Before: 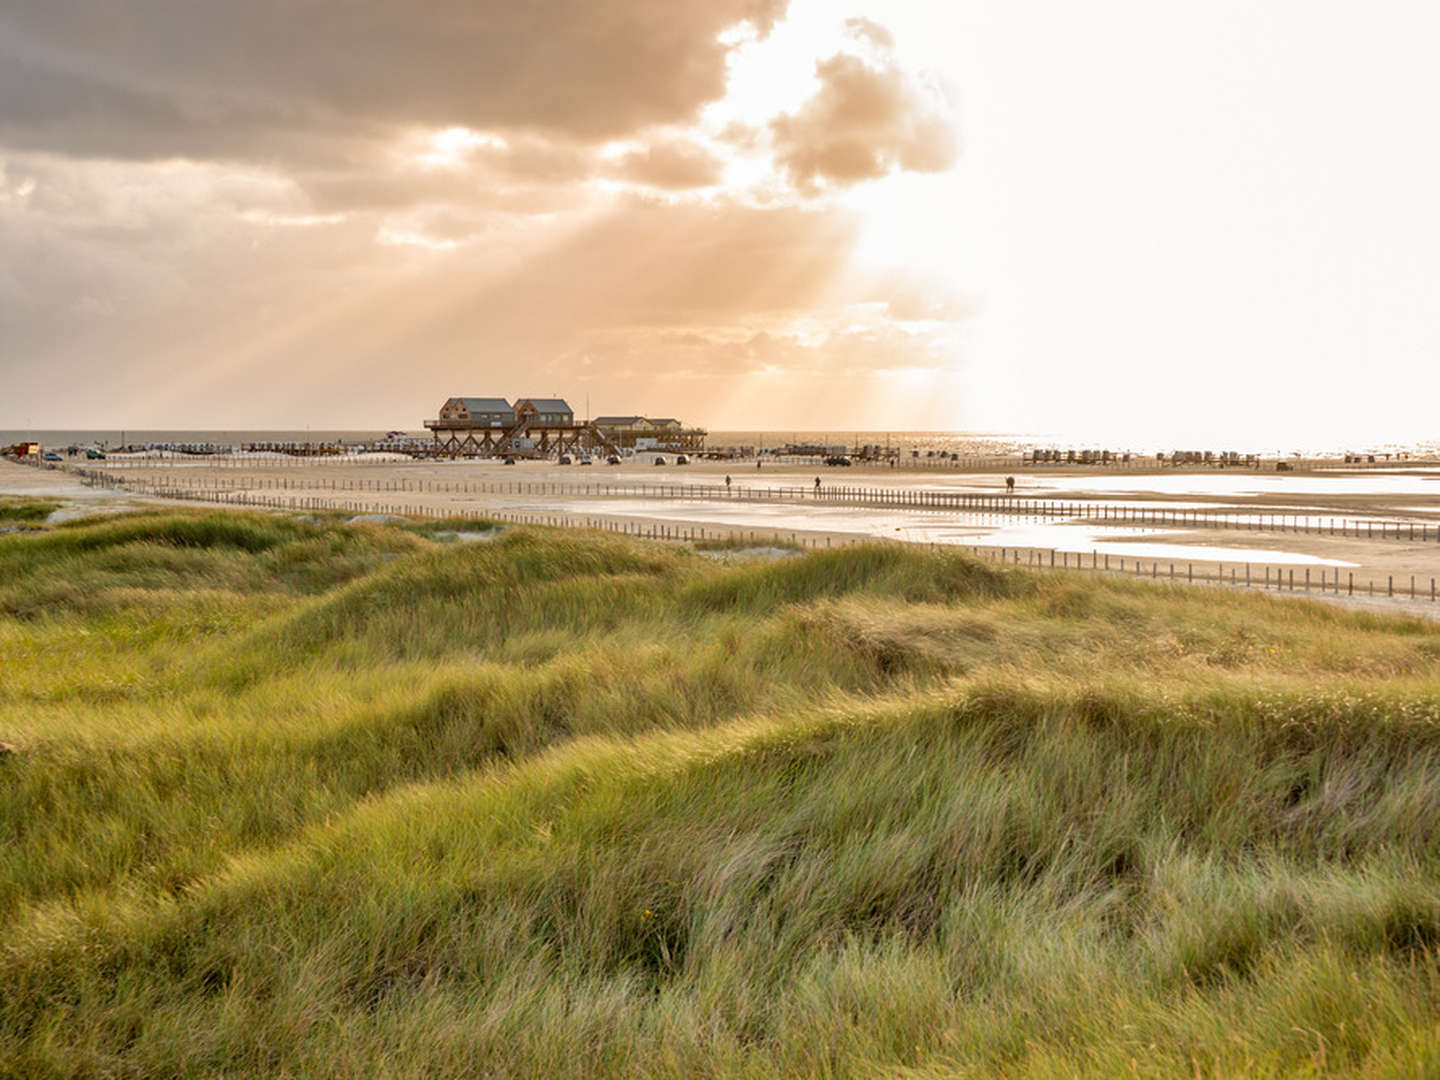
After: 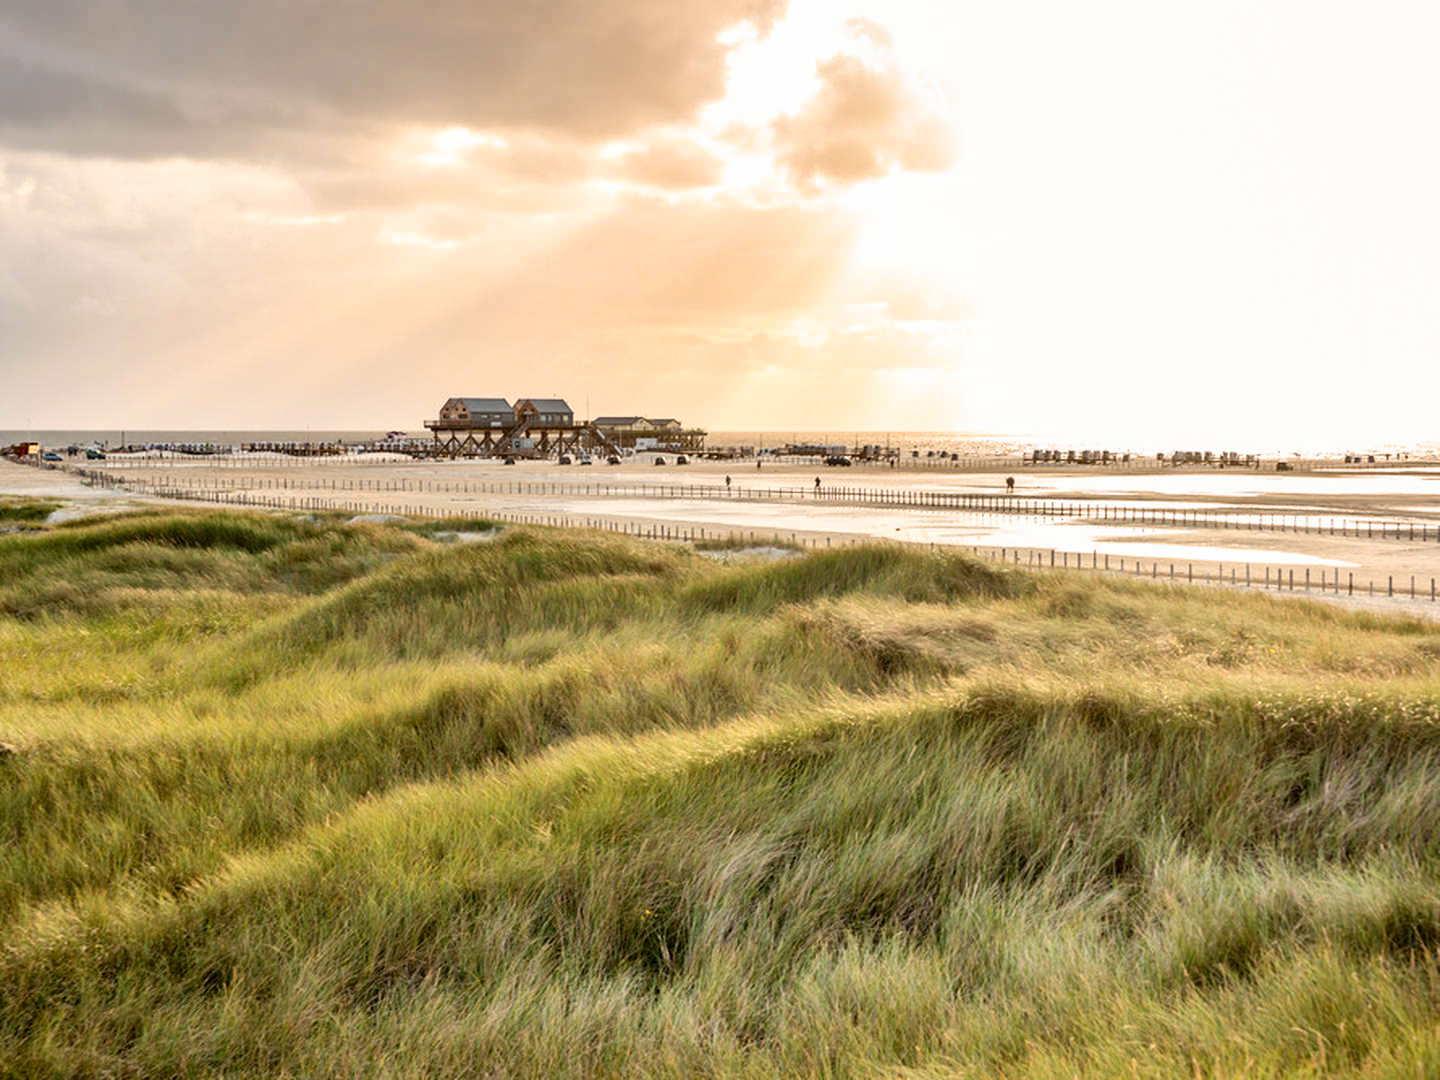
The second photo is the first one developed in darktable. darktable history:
contrast brightness saturation: contrast 0.24, brightness 0.09
tone equalizer: on, module defaults
rgb curve: mode RGB, independent channels
